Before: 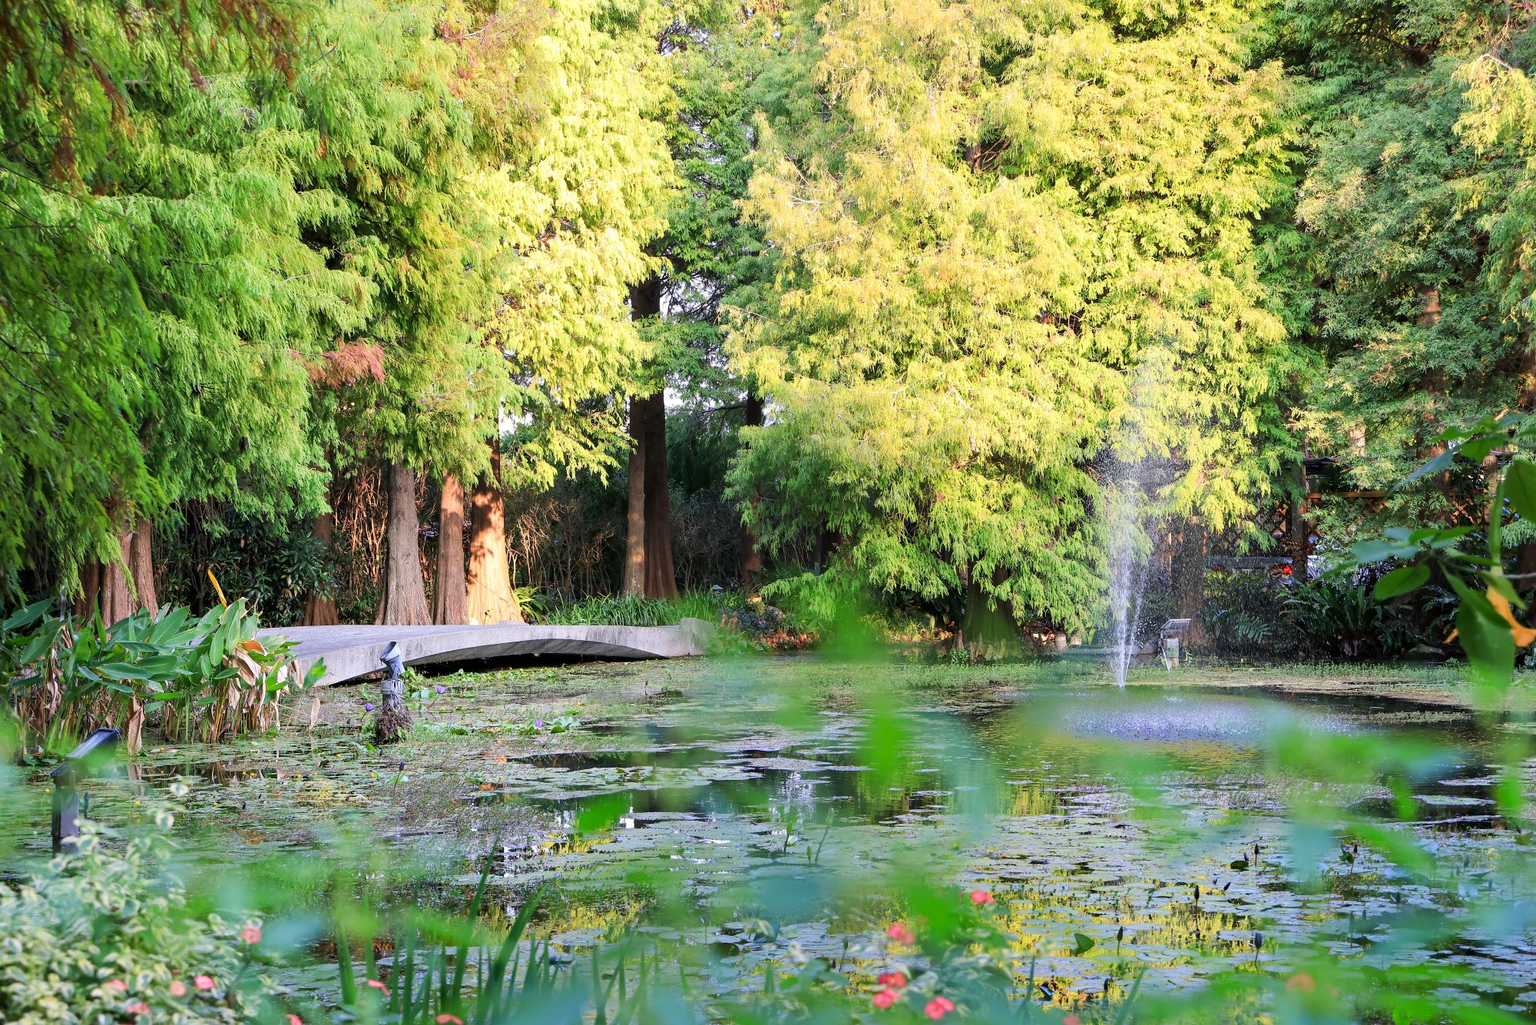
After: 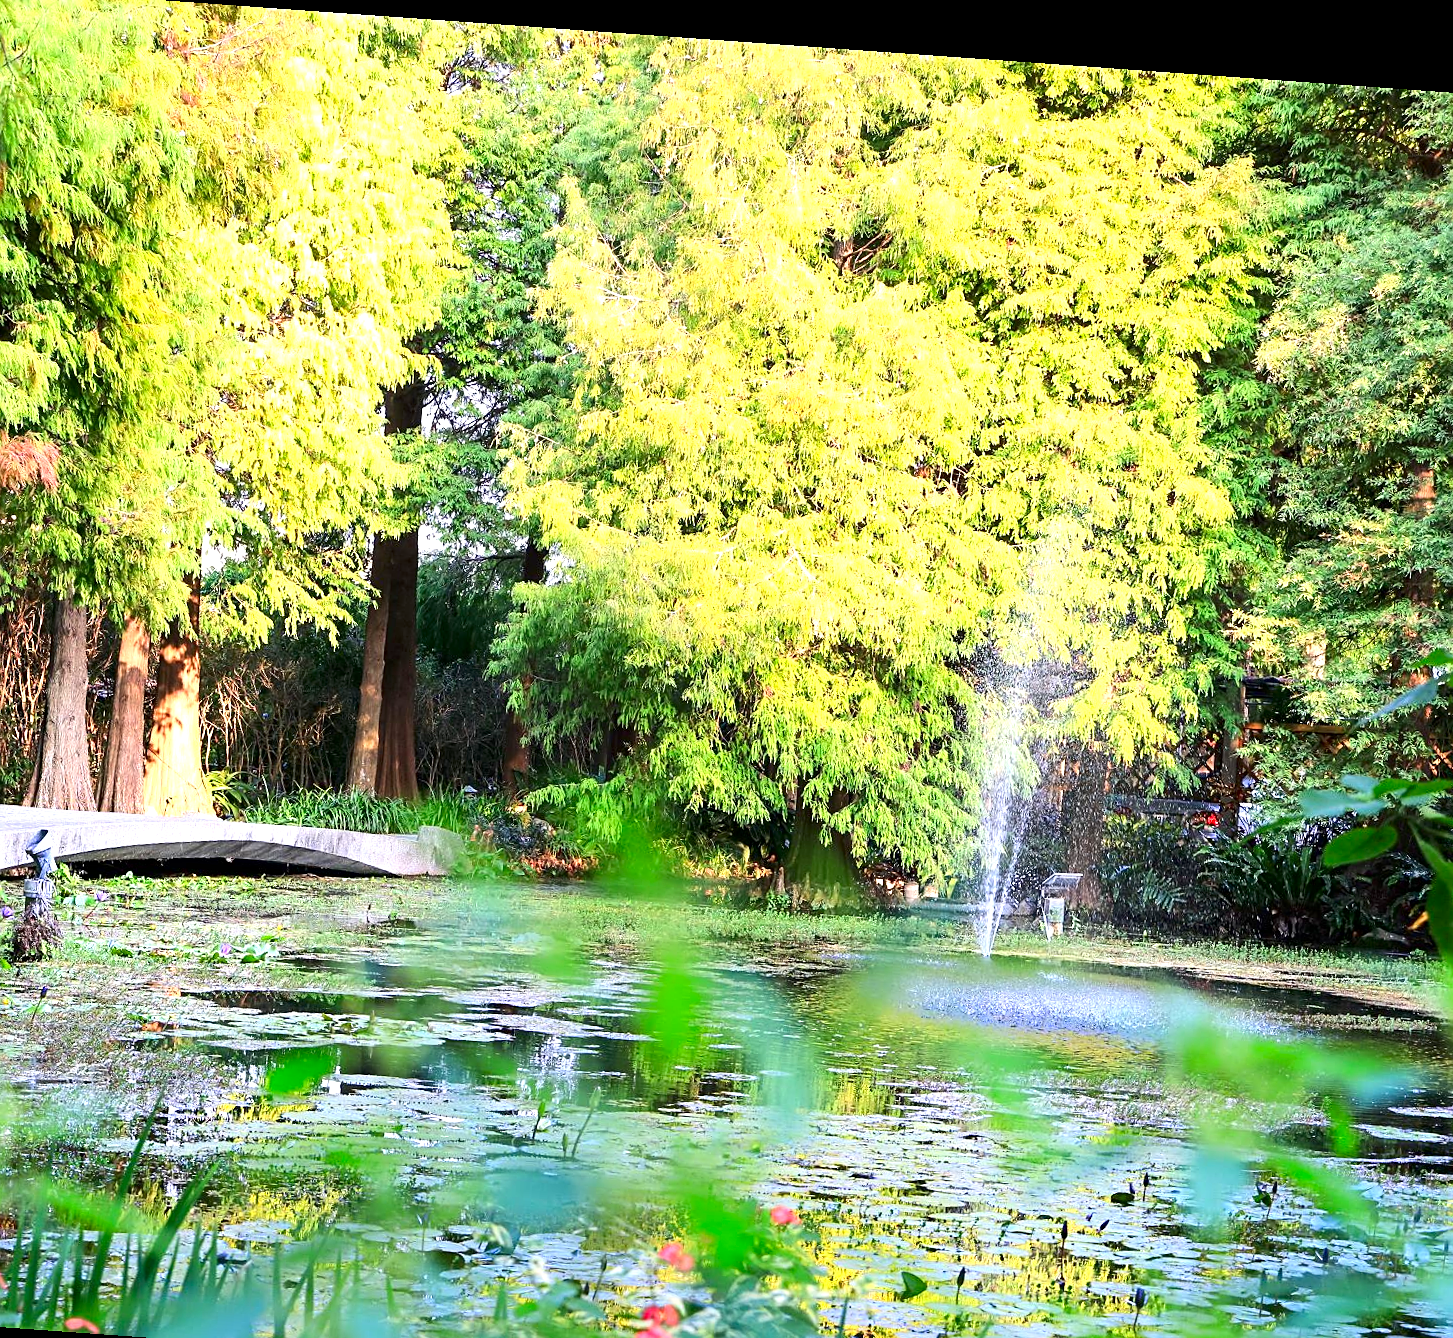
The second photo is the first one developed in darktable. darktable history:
exposure: exposure 0.722 EV, compensate highlight preservation false
rotate and perspective: rotation 4.1°, automatic cropping off
contrast brightness saturation: contrast 0.13, brightness -0.05, saturation 0.16
crop and rotate: left 24.034%, top 2.838%, right 6.406%, bottom 6.299%
sharpen: on, module defaults
